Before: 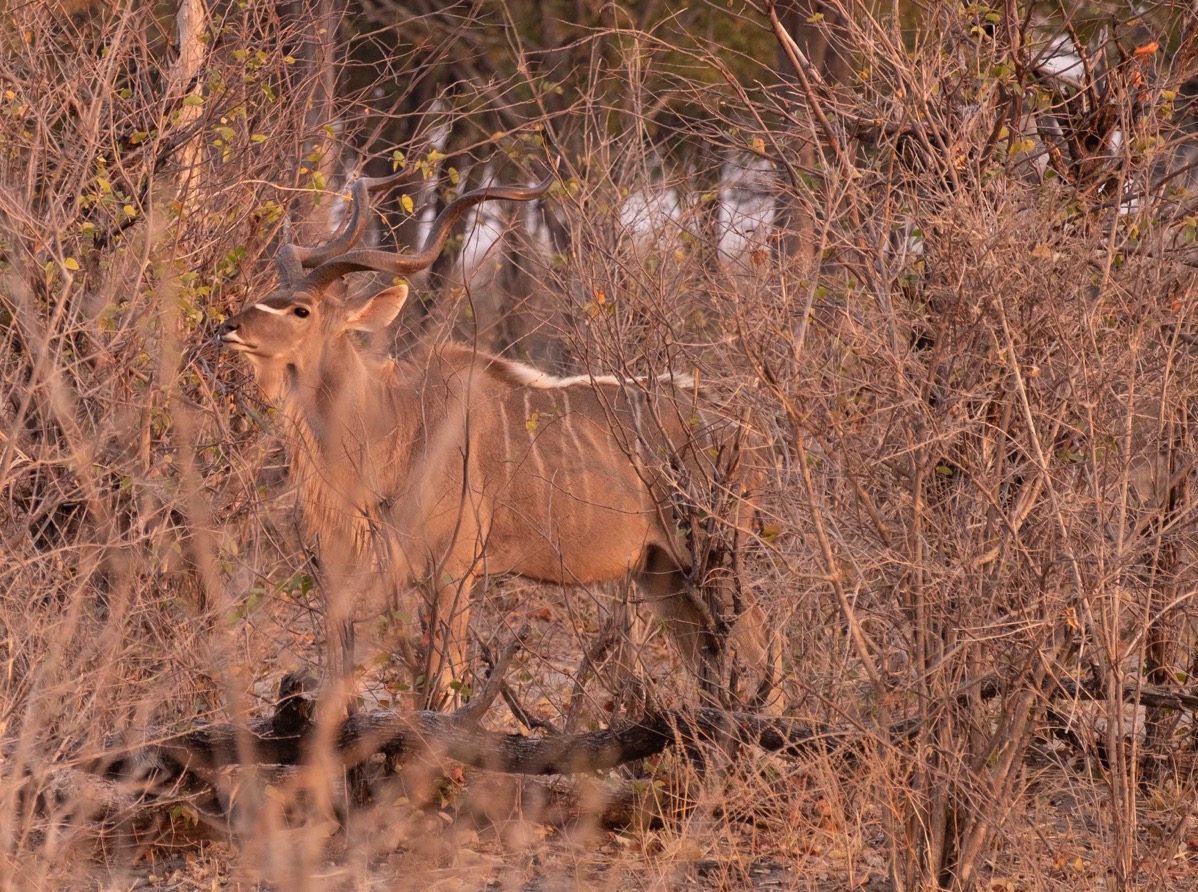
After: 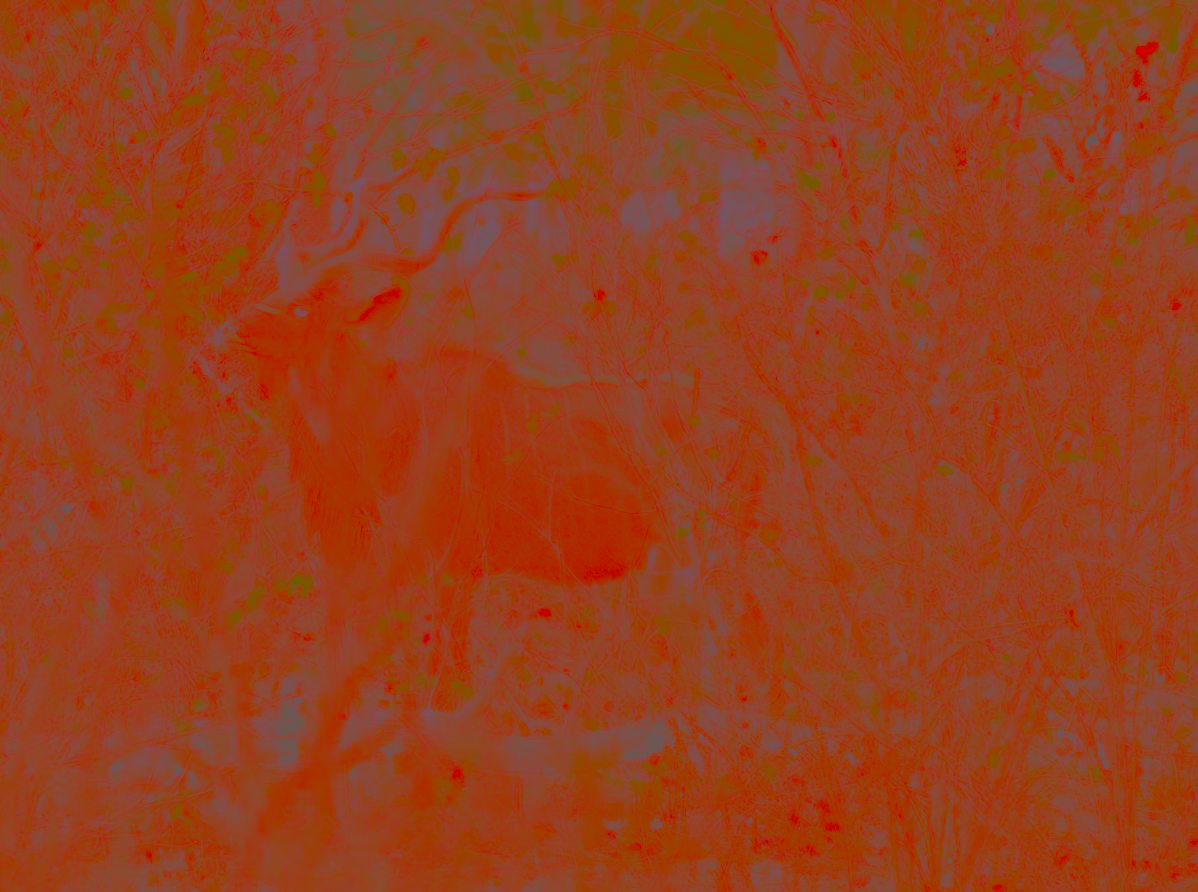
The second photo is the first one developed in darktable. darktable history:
contrast brightness saturation: contrast -0.99, brightness -0.17, saturation 0.75
color balance rgb: perceptual saturation grading › global saturation 20%, perceptual saturation grading › highlights -25%, perceptual saturation grading › shadows 25%
